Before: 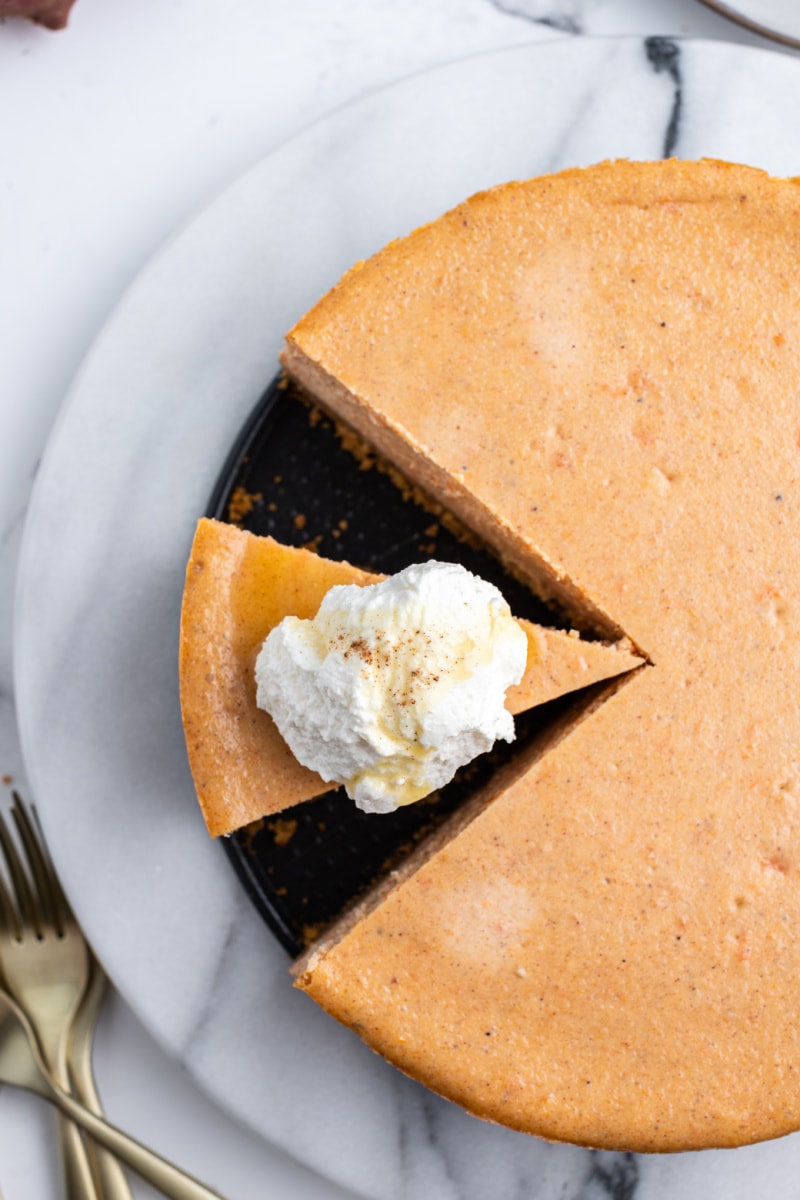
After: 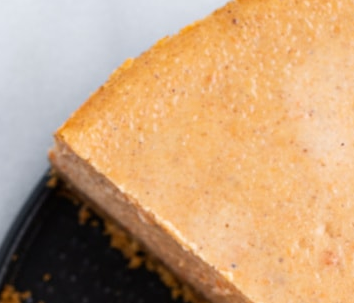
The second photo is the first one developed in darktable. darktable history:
crop: left 28.886%, top 16.834%, right 26.747%, bottom 57.882%
